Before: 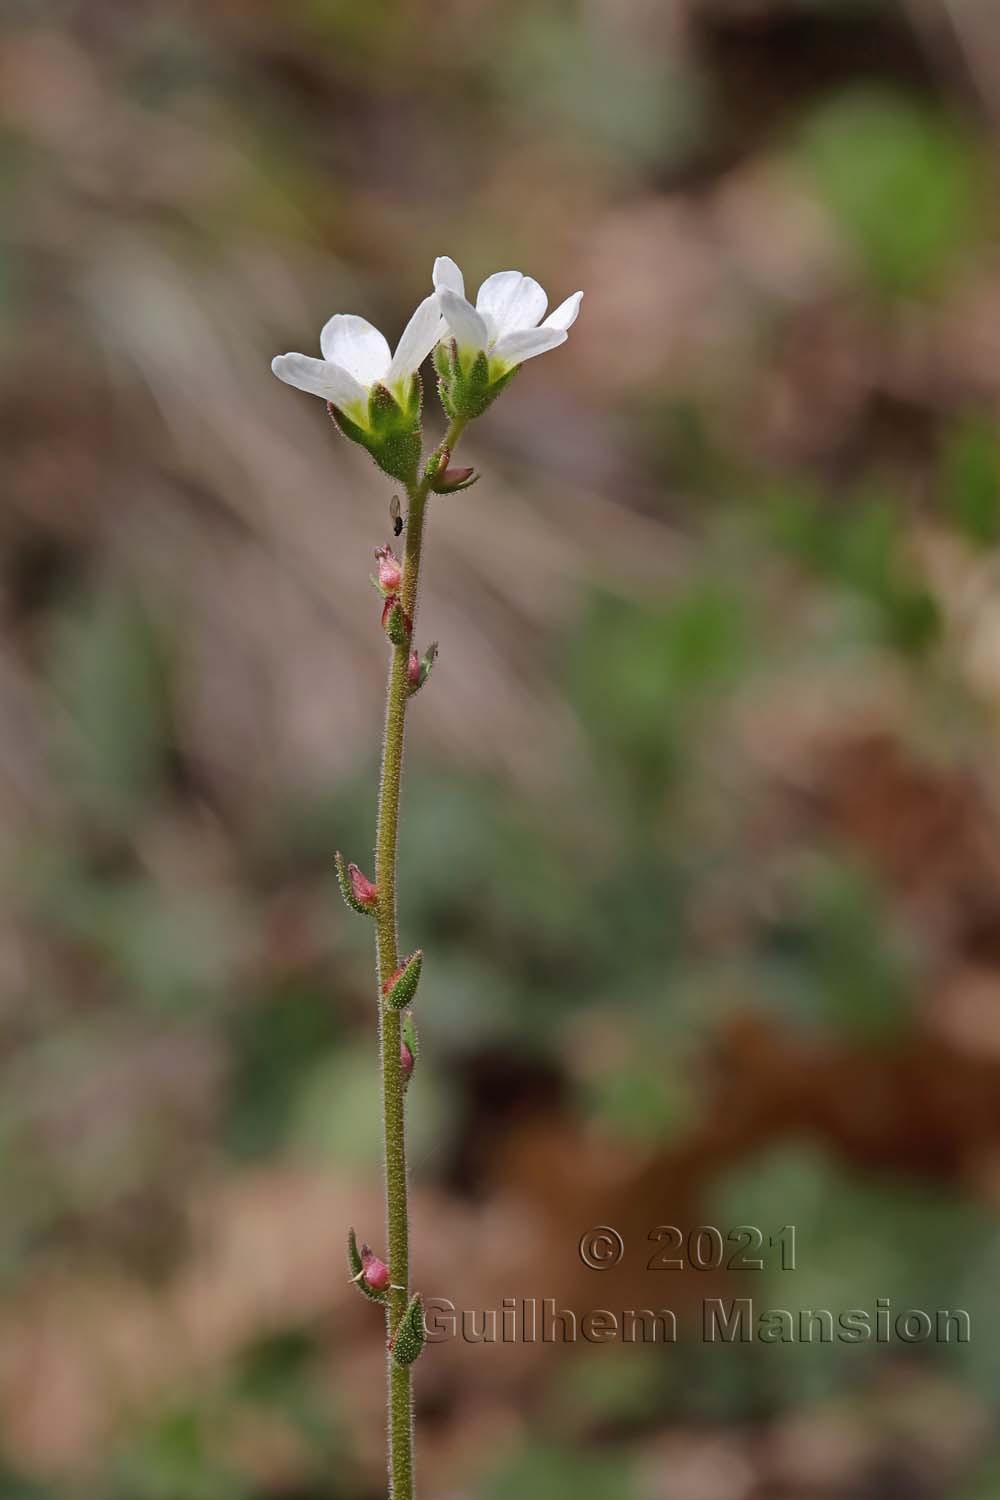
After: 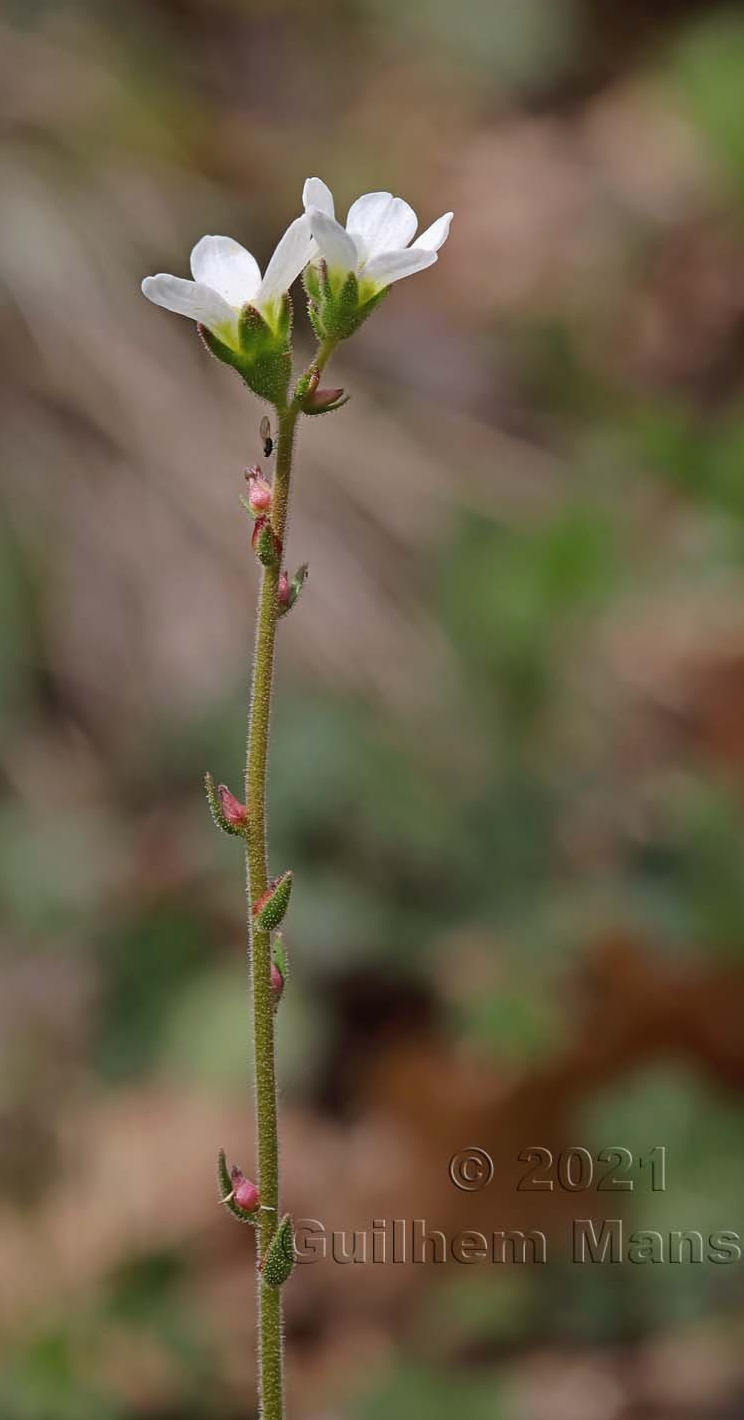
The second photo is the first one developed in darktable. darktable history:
crop and rotate: left 13.011%, top 5.315%, right 12.573%
